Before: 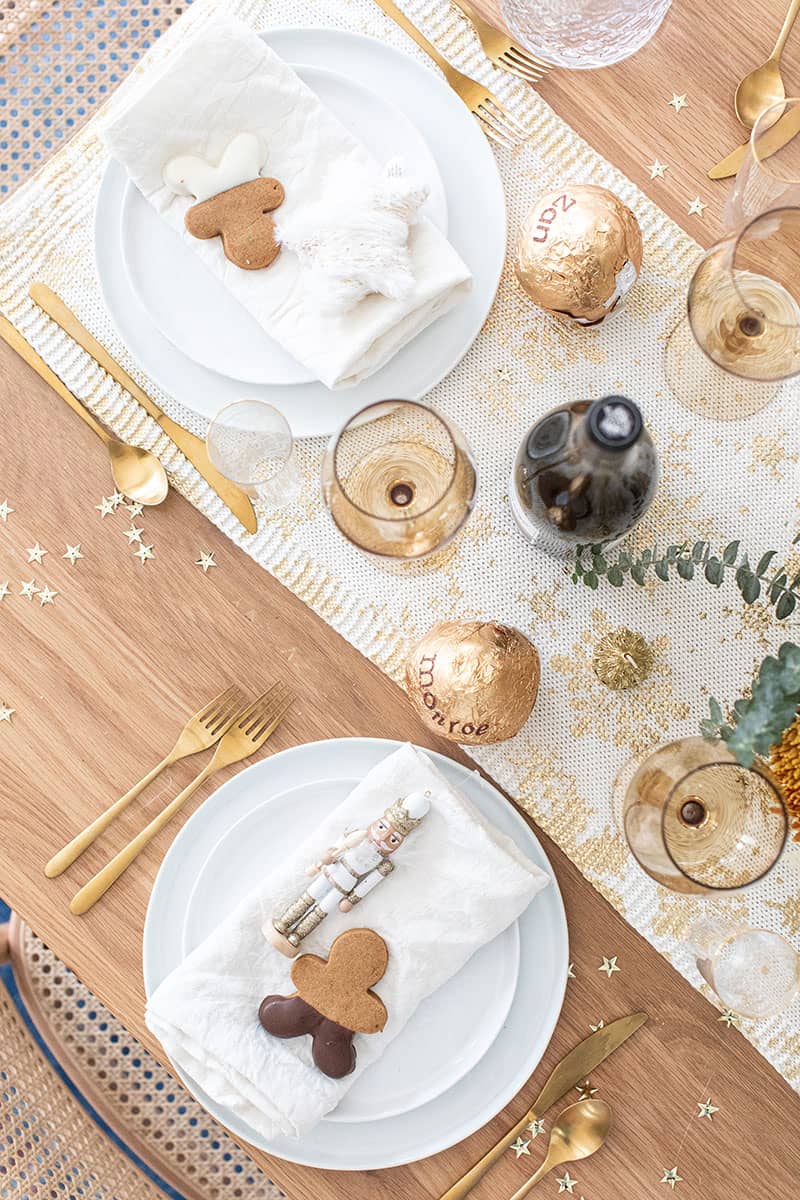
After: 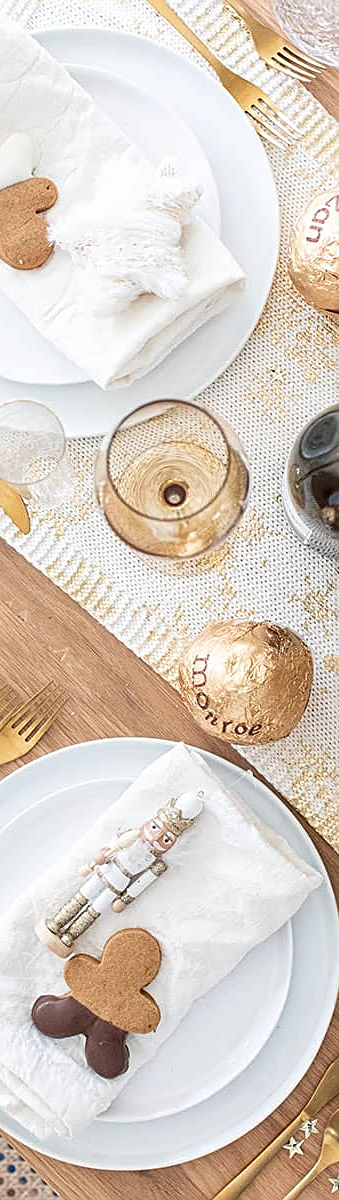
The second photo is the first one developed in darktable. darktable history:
crop: left 28.463%, right 29.145%
sharpen: on, module defaults
